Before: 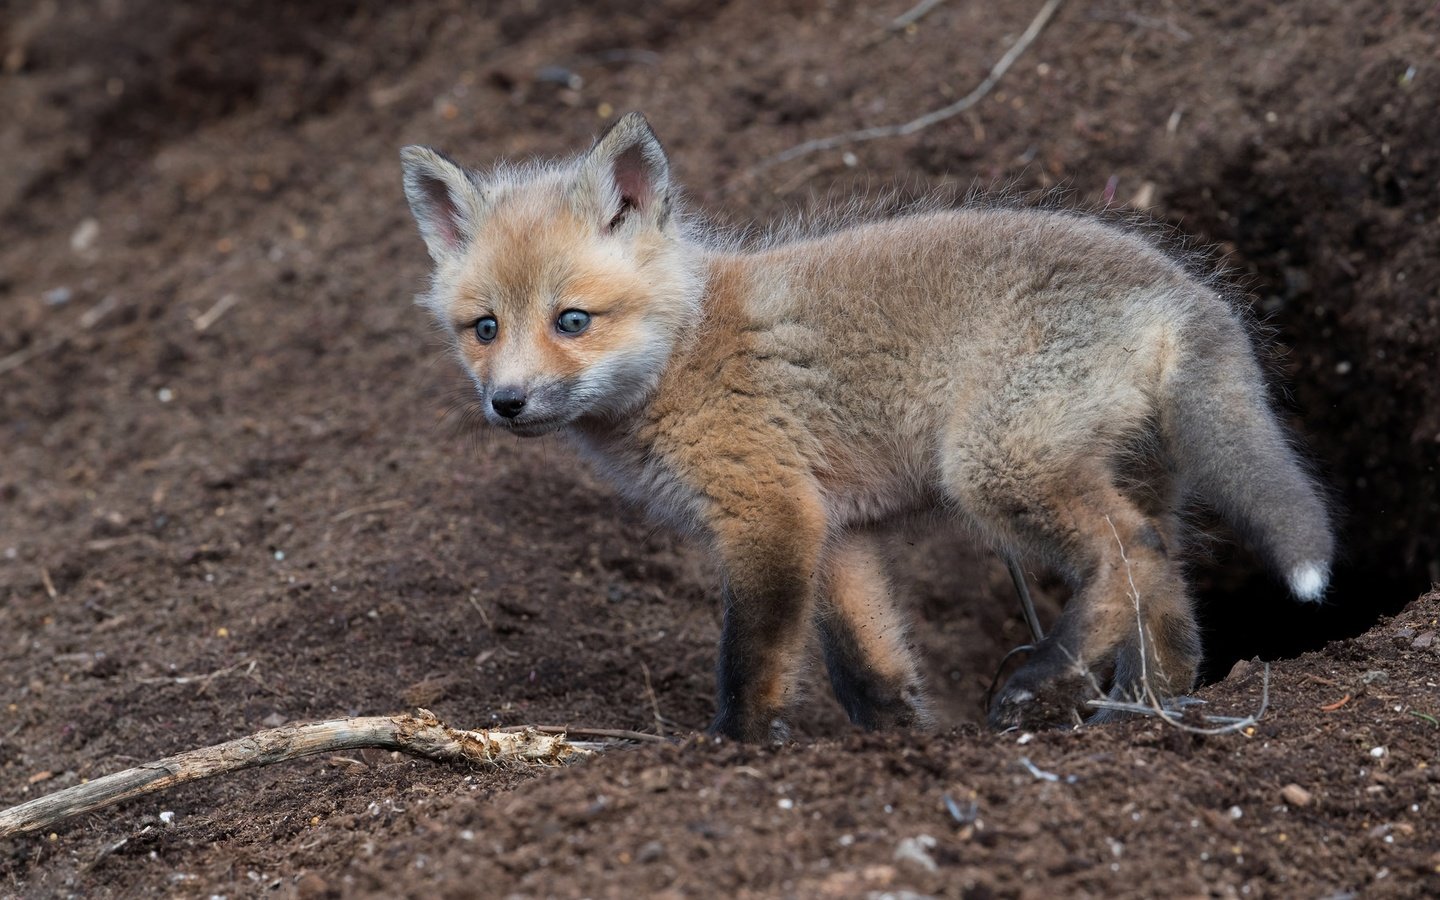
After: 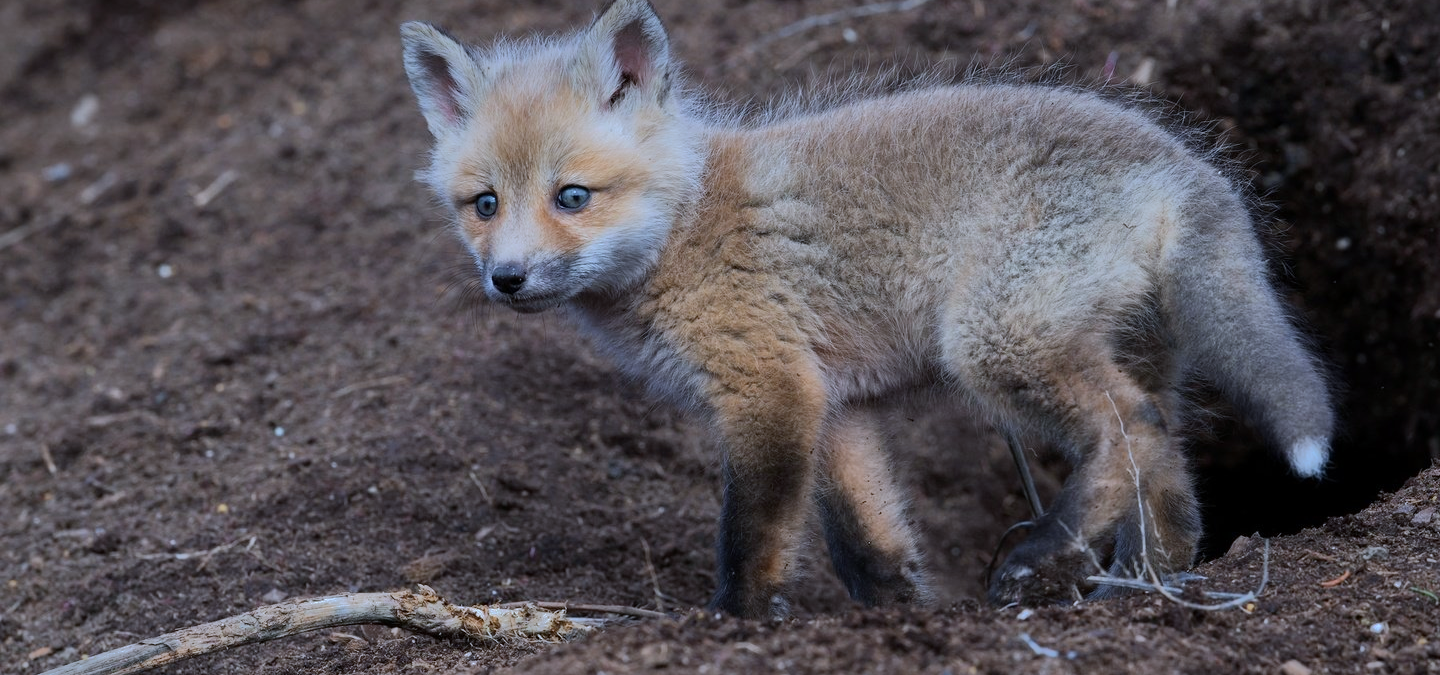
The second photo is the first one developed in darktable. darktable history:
crop: top 13.819%, bottom 11.169%
shadows and highlights: shadows -19.91, highlights -73.15
white balance: red 0.926, green 1.003, blue 1.133
